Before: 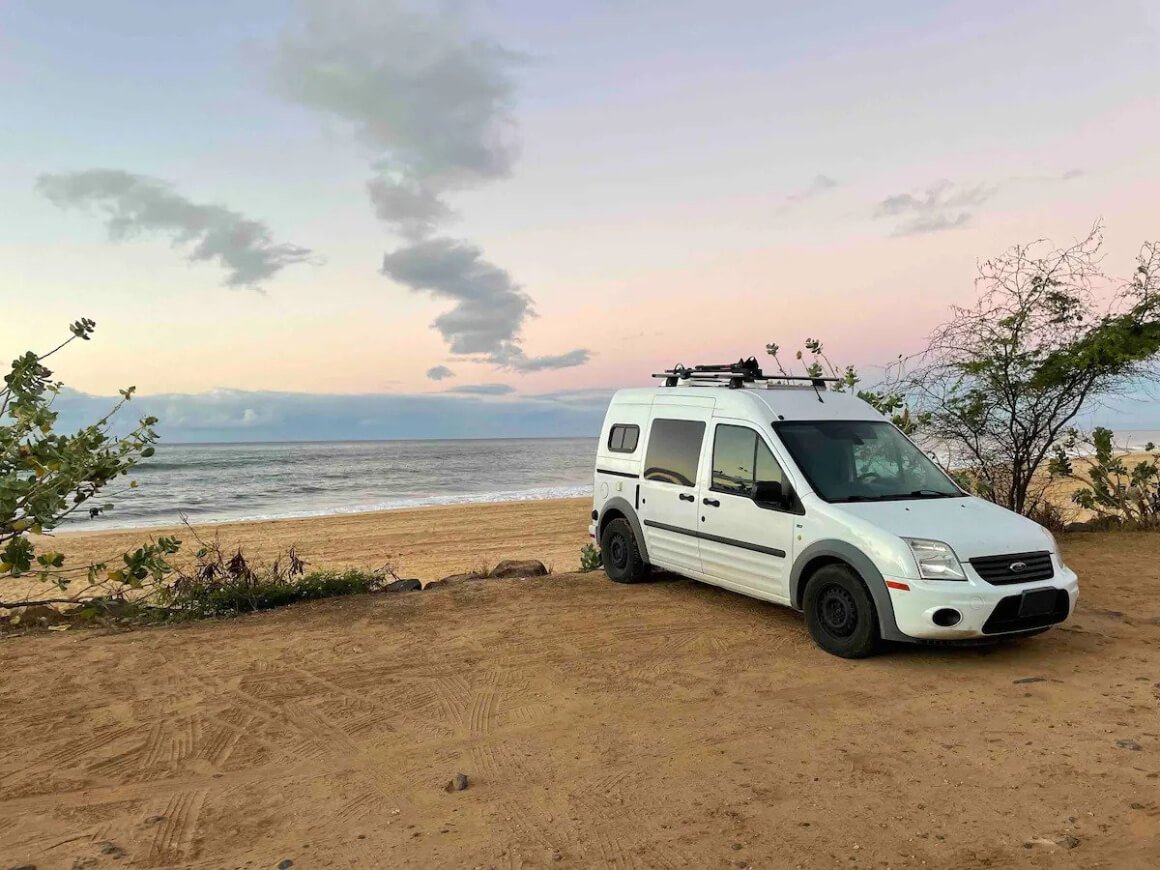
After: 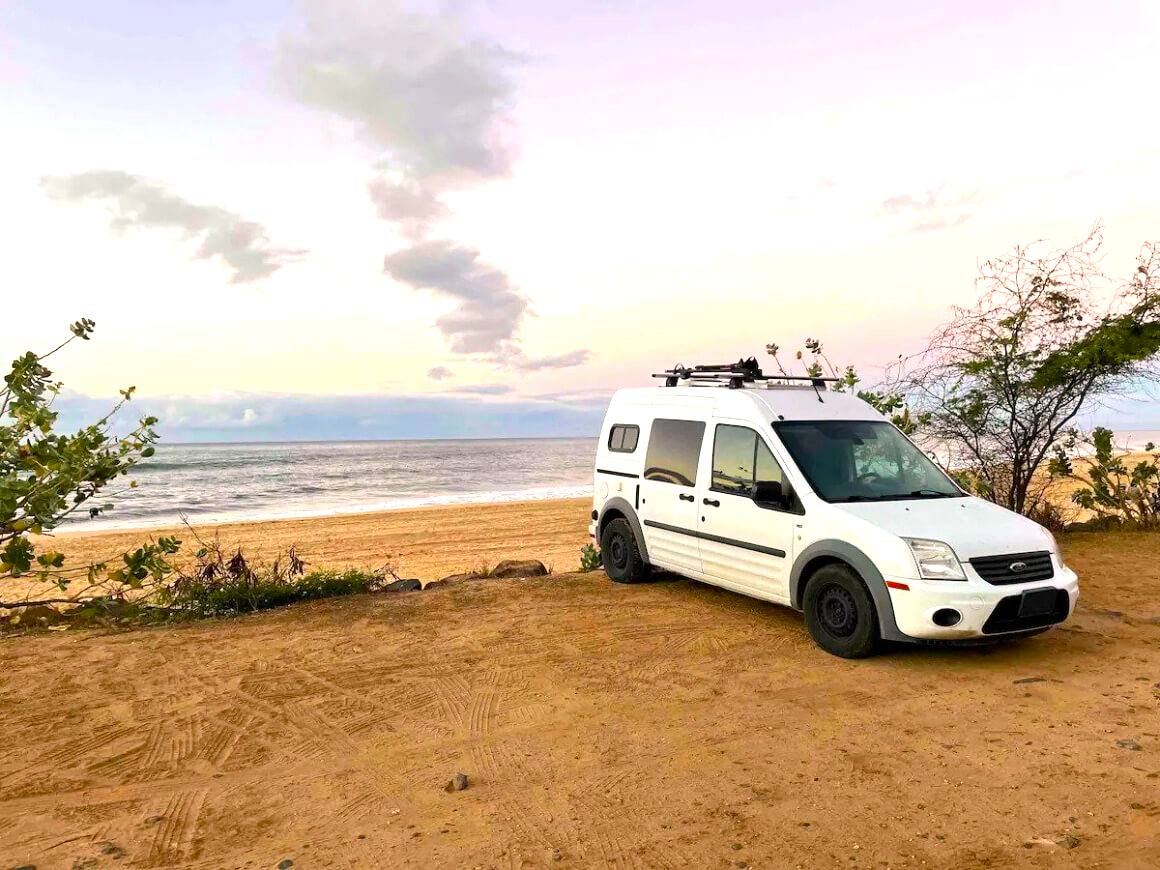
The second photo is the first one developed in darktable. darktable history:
white balance: emerald 1
exposure: black level correction 0.001, exposure 0.5 EV, compensate exposure bias true, compensate highlight preservation false
tone equalizer: on, module defaults
color balance rgb: linear chroma grading › shadows 16%, perceptual saturation grading › global saturation 8%, perceptual saturation grading › shadows 4%, perceptual brilliance grading › global brilliance 2%, perceptual brilliance grading › highlights 8%, perceptual brilliance grading › shadows -4%, global vibrance 16%, saturation formula JzAzBz (2021)
color correction: highlights a* 7.34, highlights b* 4.37
